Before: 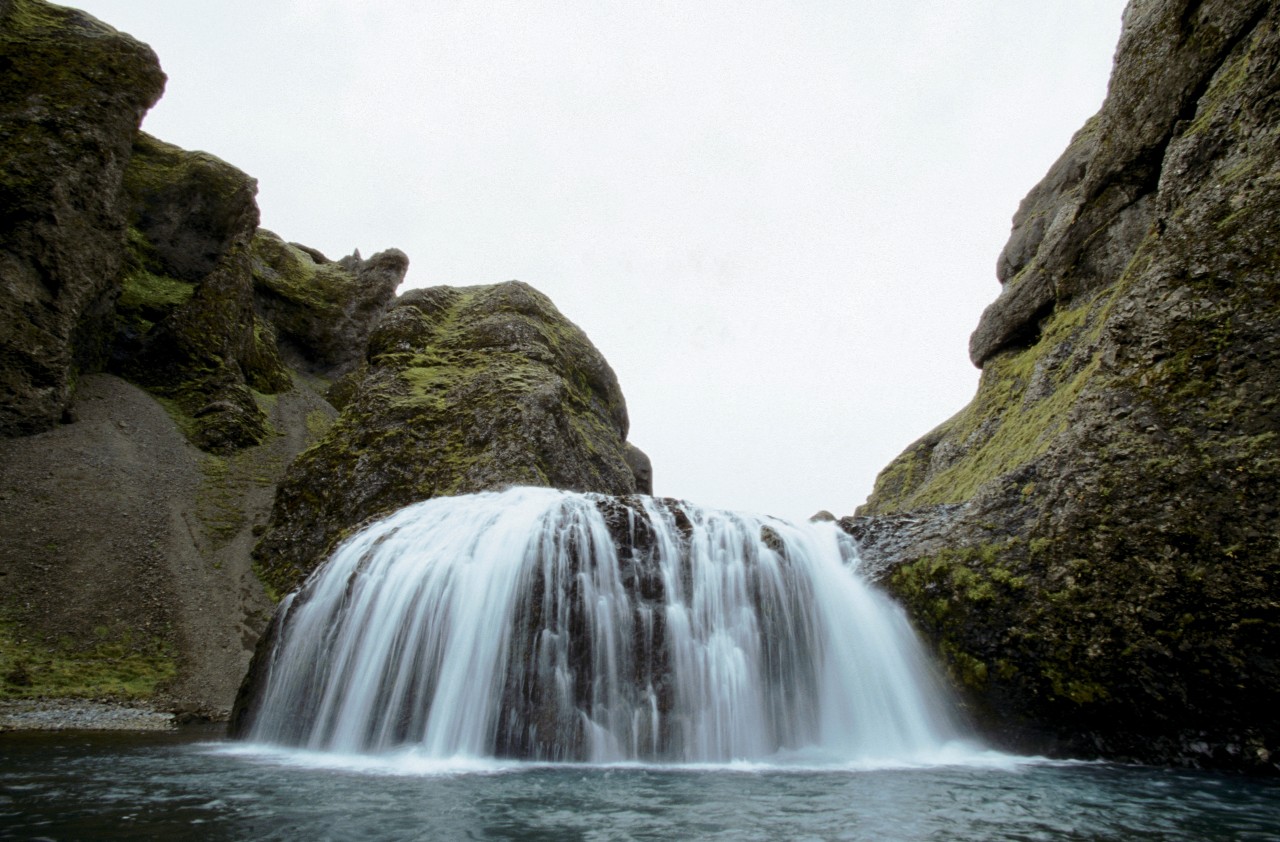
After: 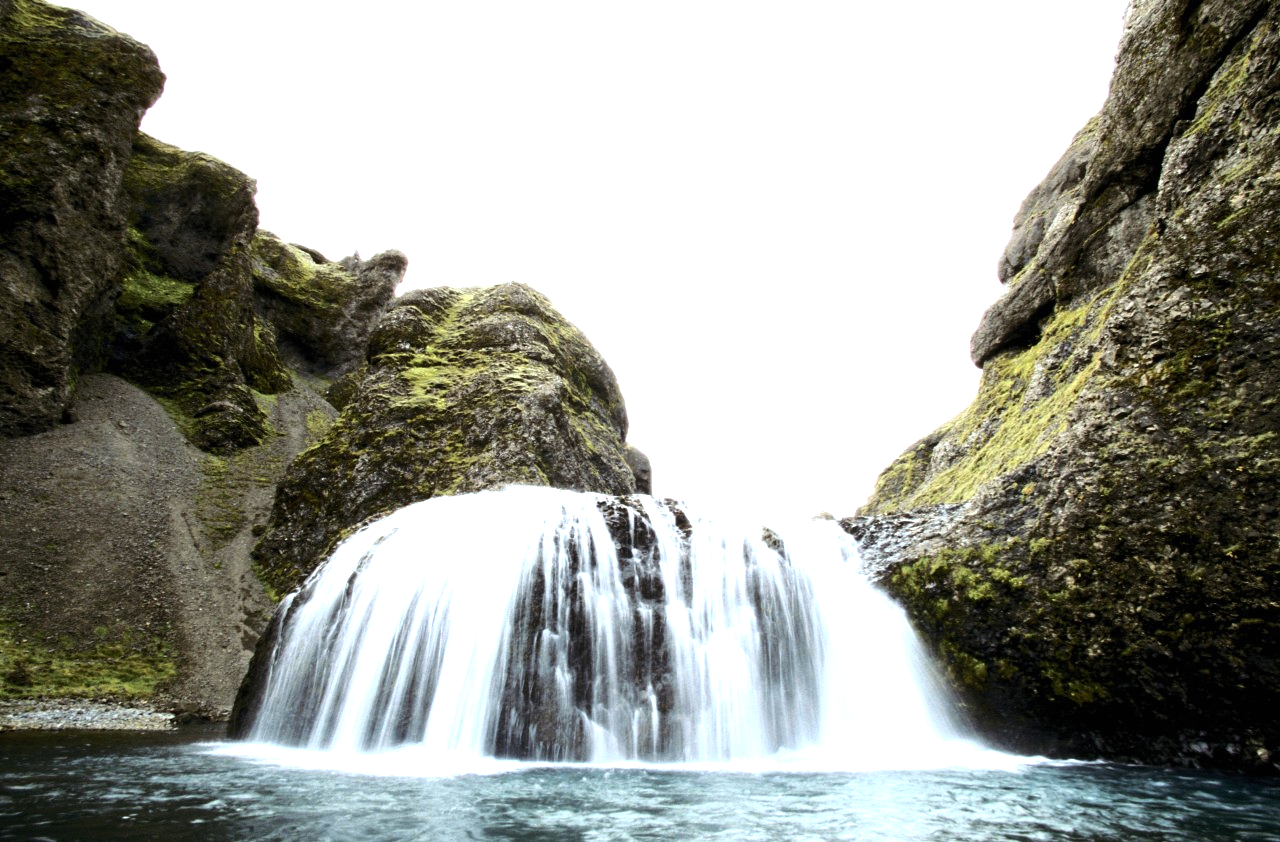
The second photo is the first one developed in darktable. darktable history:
tone equalizer: -8 EV -0.75 EV, -7 EV -0.7 EV, -6 EV -0.6 EV, -5 EV -0.4 EV, -3 EV 0.4 EV, -2 EV 0.6 EV, -1 EV 0.7 EV, +0 EV 0.75 EV, edges refinement/feathering 500, mask exposure compensation -1.57 EV, preserve details no
exposure: black level correction 0, exposure 1 EV, compensate exposure bias true, compensate highlight preservation false
